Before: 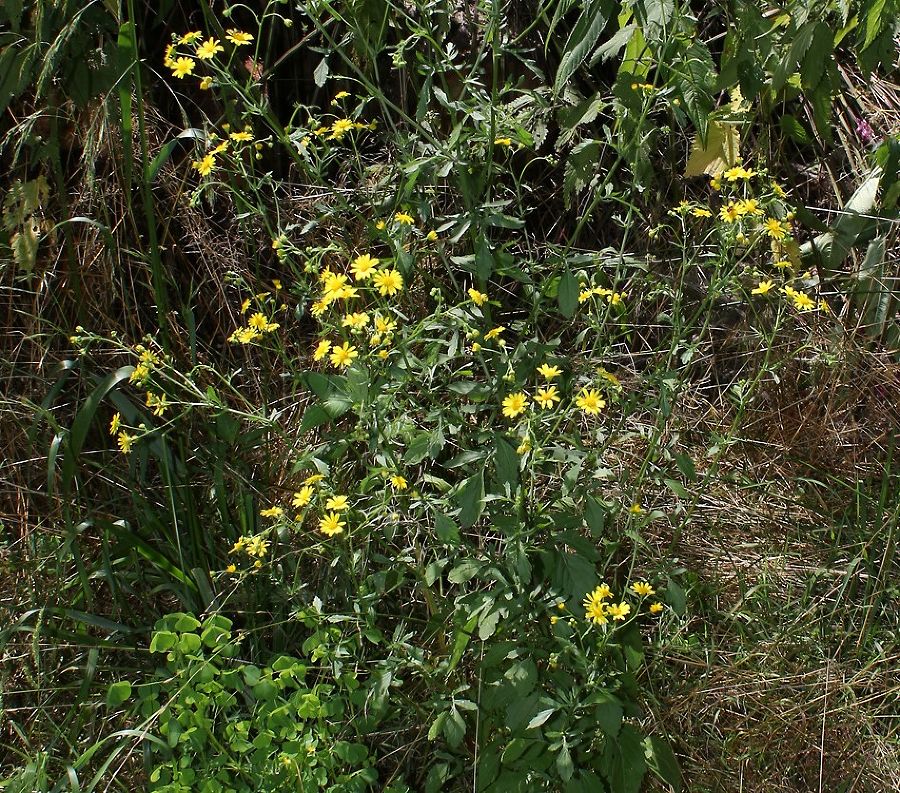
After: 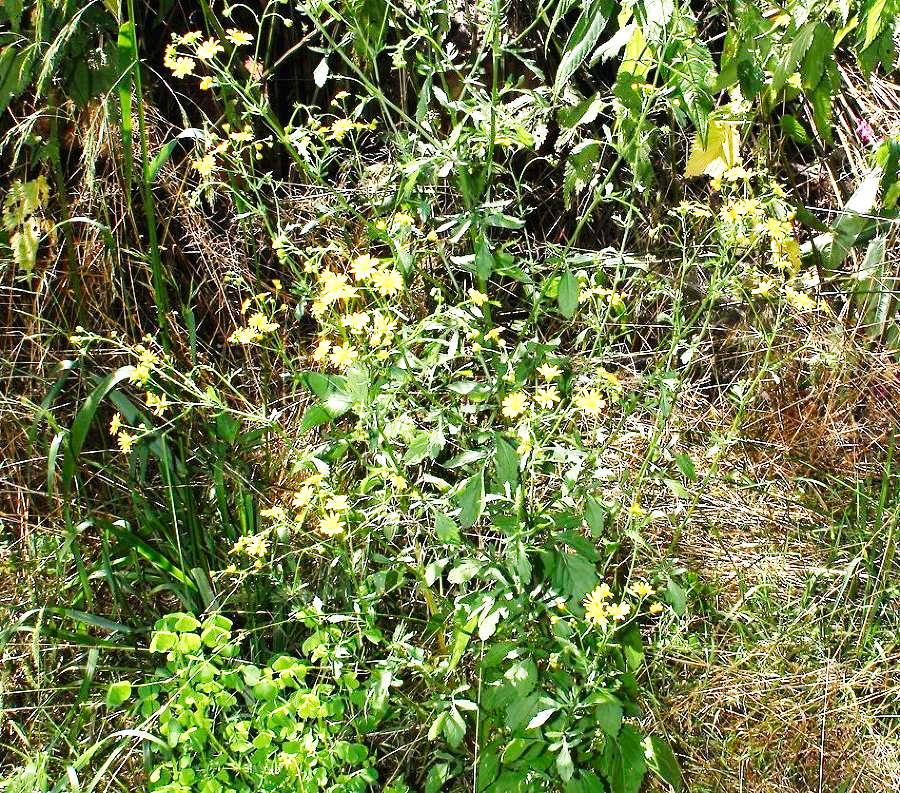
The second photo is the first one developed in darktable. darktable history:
base curve: curves: ch0 [(0, 0.003) (0.001, 0.002) (0.006, 0.004) (0.02, 0.022) (0.048, 0.086) (0.094, 0.234) (0.162, 0.431) (0.258, 0.629) (0.385, 0.8) (0.548, 0.918) (0.751, 0.988) (1, 1)], preserve colors none
exposure: exposure 0.942 EV, compensate highlight preservation false
